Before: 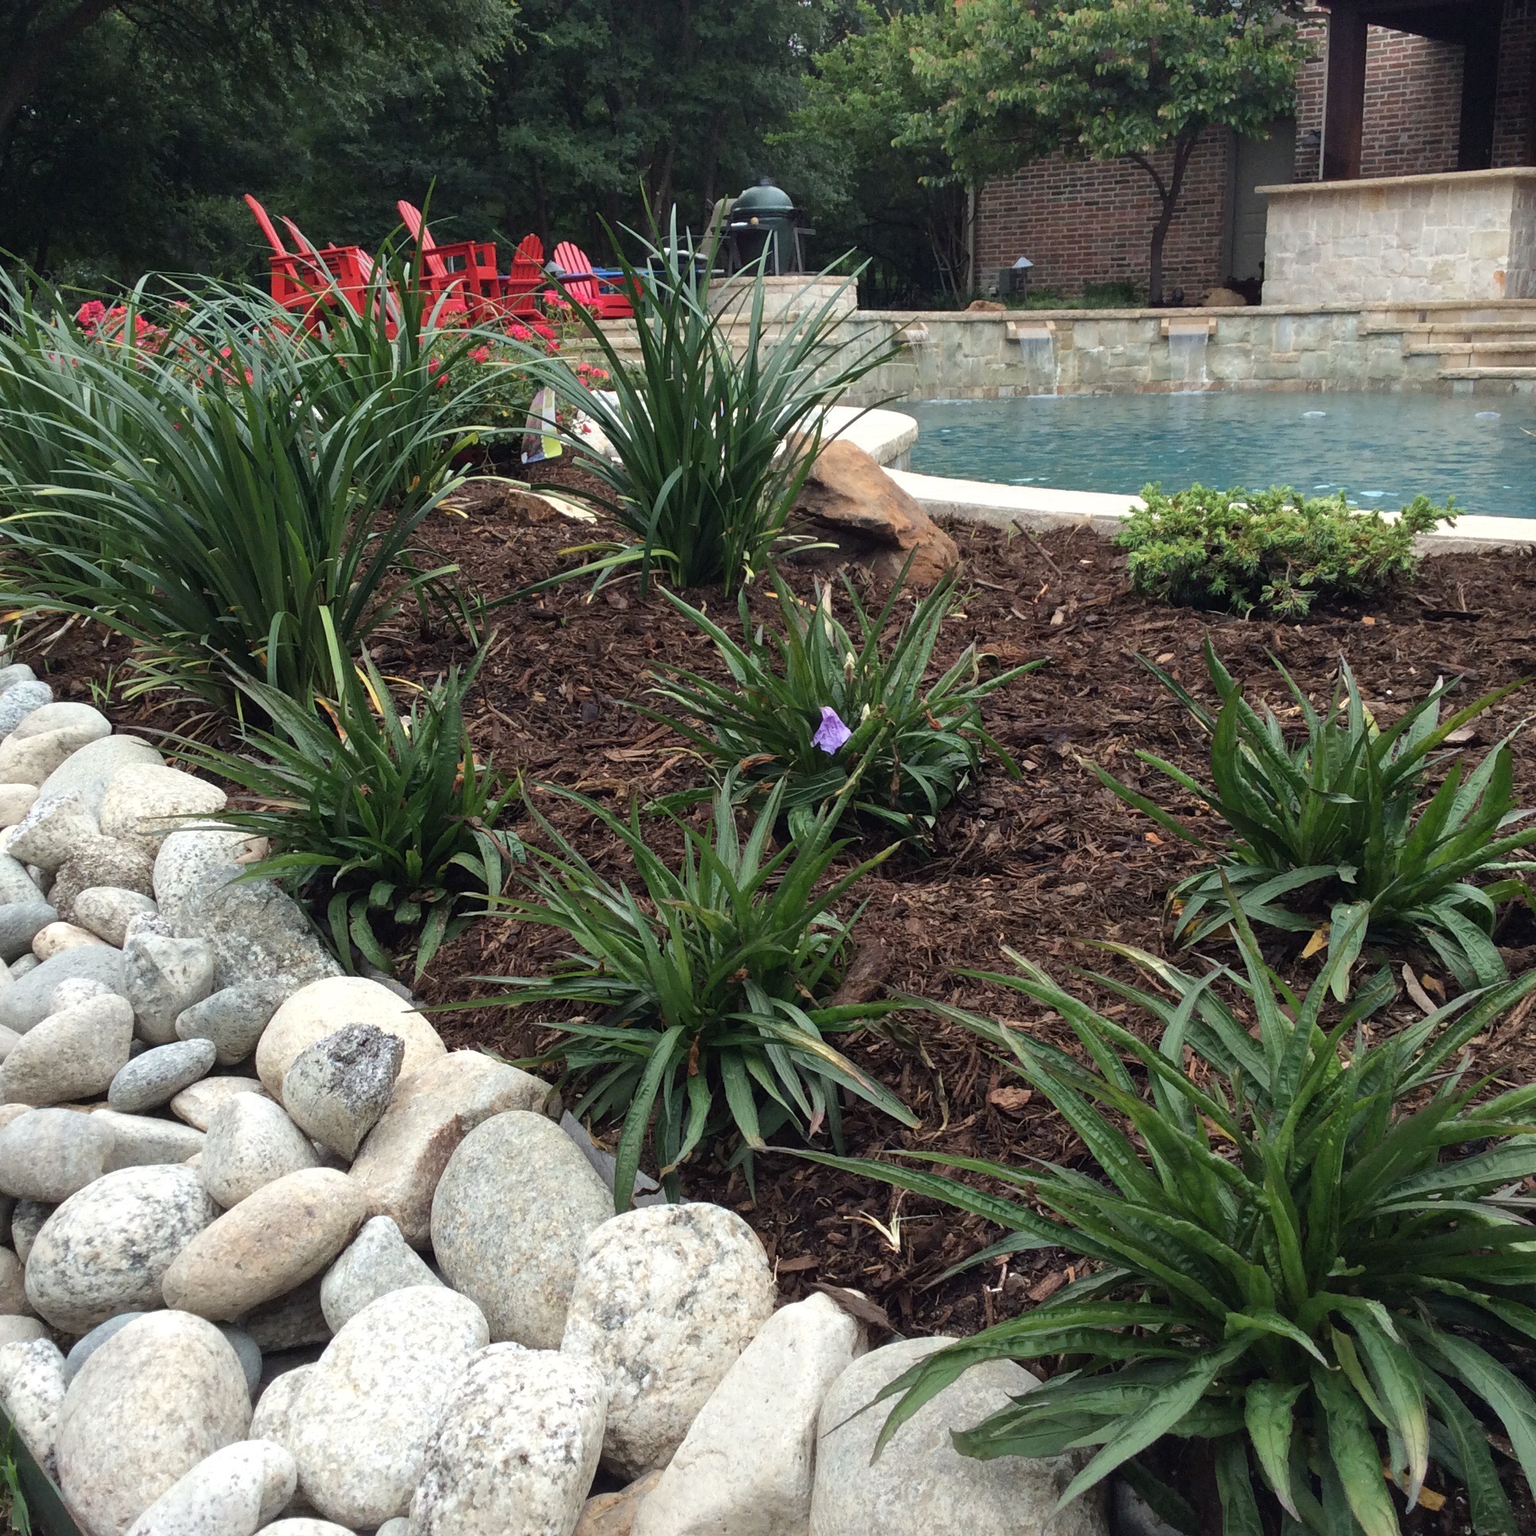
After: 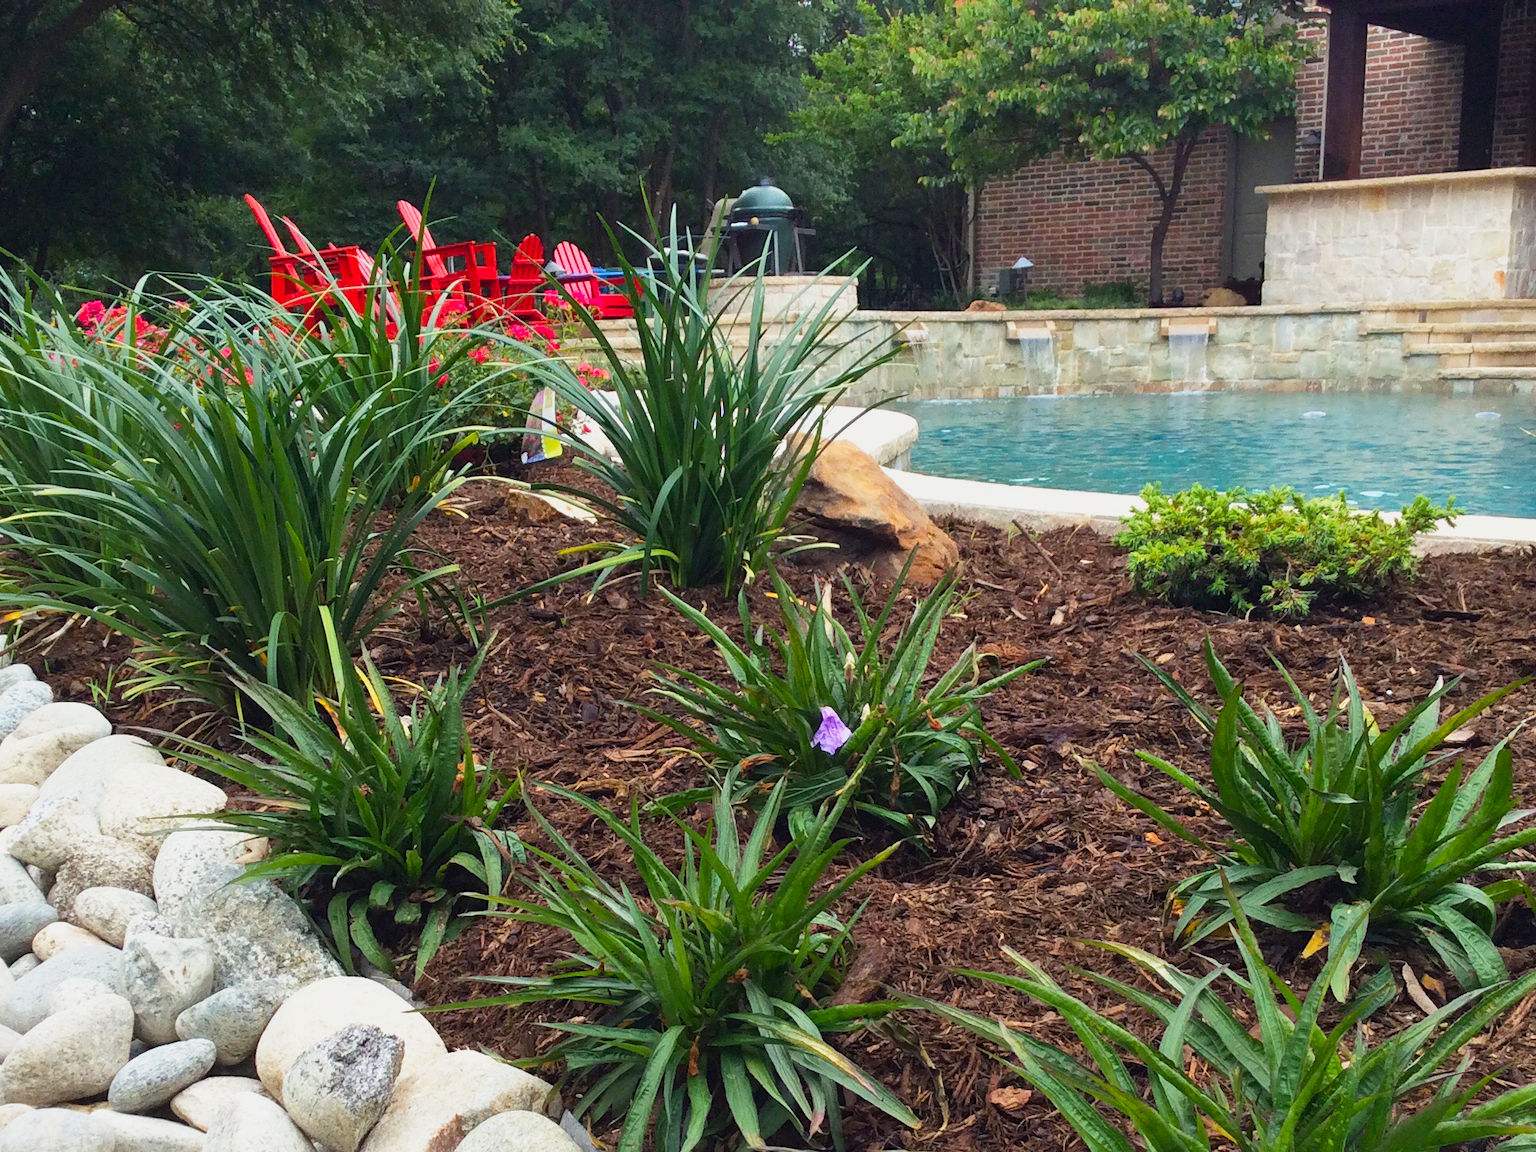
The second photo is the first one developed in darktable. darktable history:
crop: bottom 24.967%
base curve: curves: ch0 [(0, 0) (0.088, 0.125) (0.176, 0.251) (0.354, 0.501) (0.613, 0.749) (1, 0.877)], preserve colors none
color balance rgb: linear chroma grading › global chroma 15%, perceptual saturation grading › global saturation 30%
